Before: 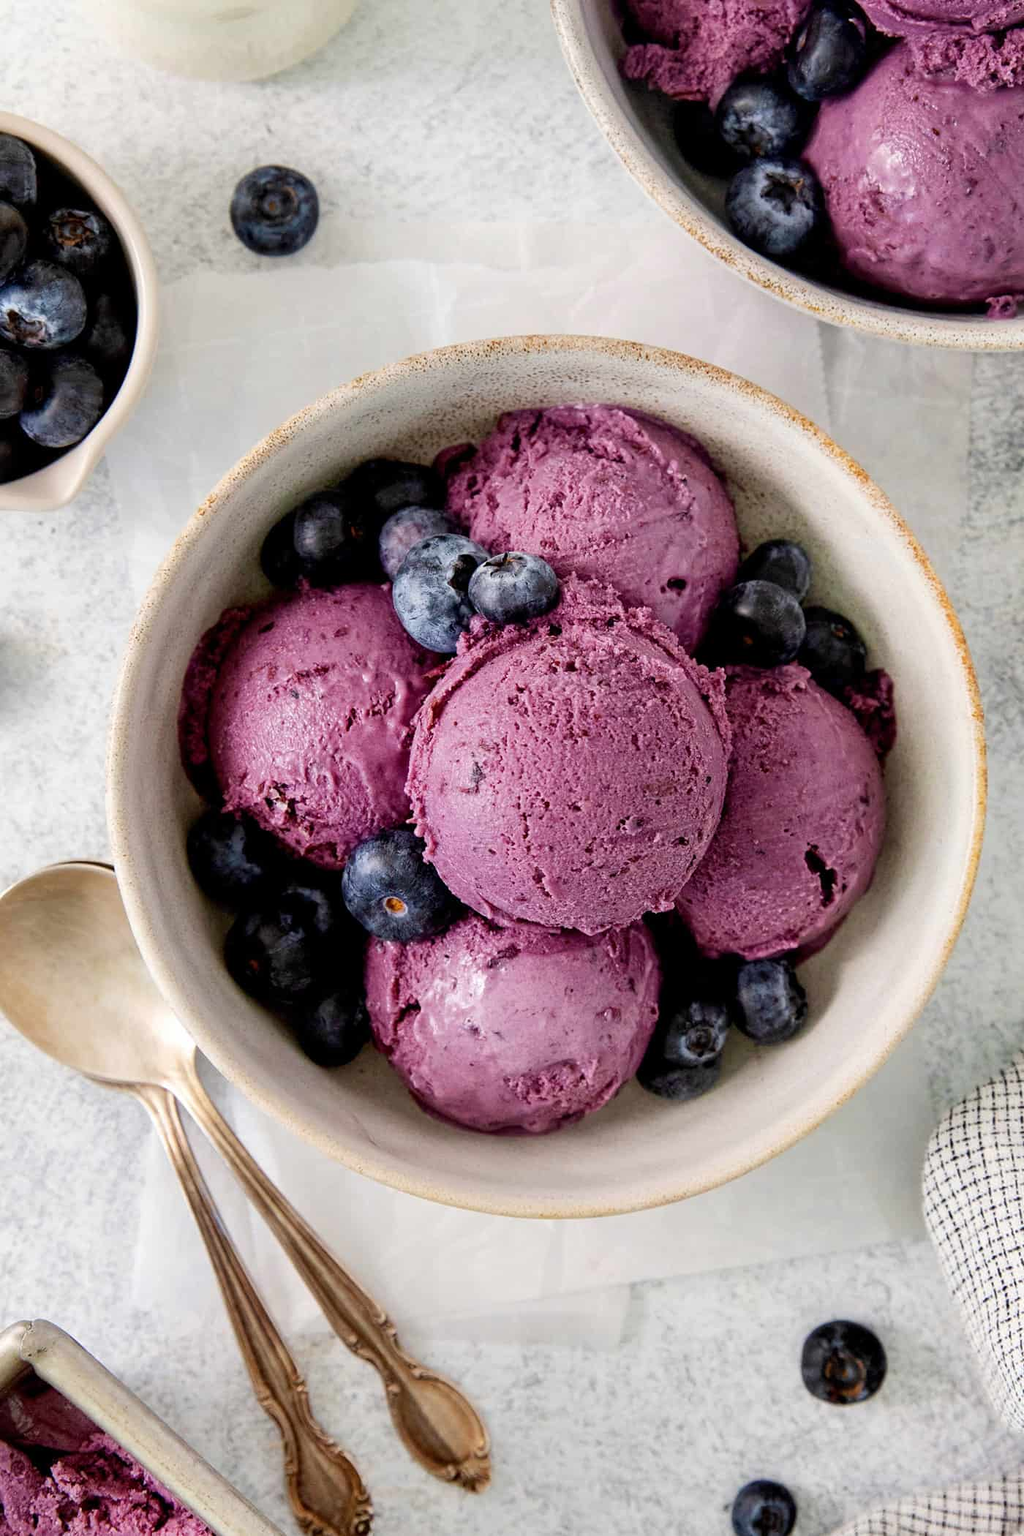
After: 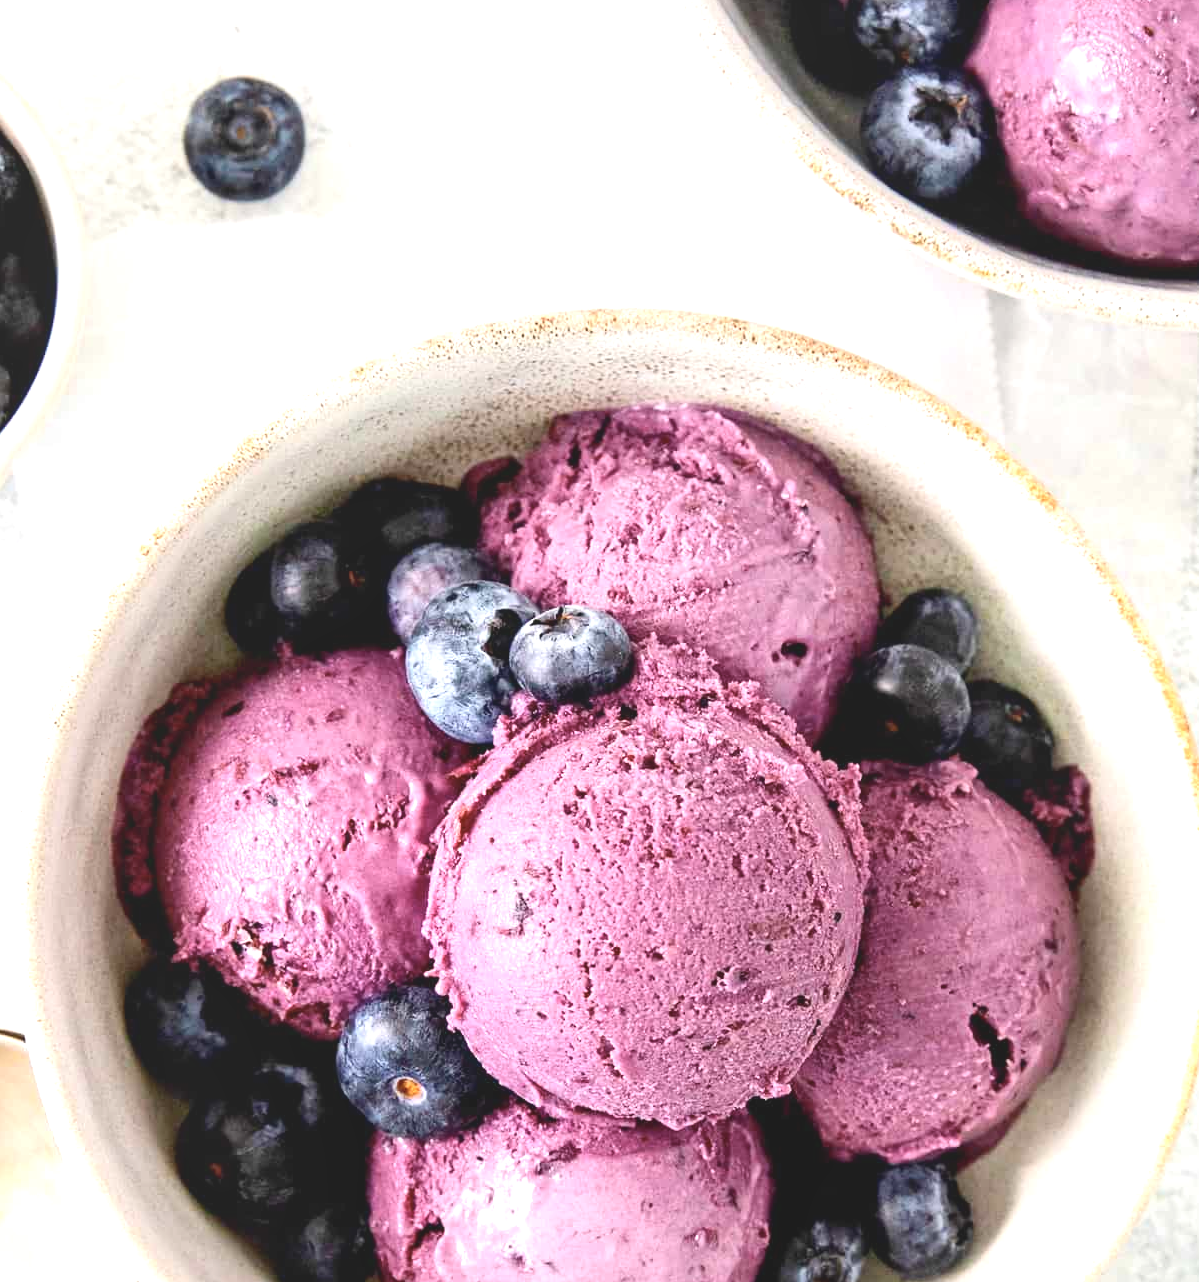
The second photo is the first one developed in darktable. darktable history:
local contrast: highlights 69%, shadows 69%, detail 83%, midtone range 0.331
exposure: black level correction 0, exposure 1.199 EV, compensate highlight preservation false
contrast brightness saturation: contrast 0.109, saturation -0.169
crop and rotate: left 9.422%, top 7.126%, right 4.885%, bottom 31.814%
